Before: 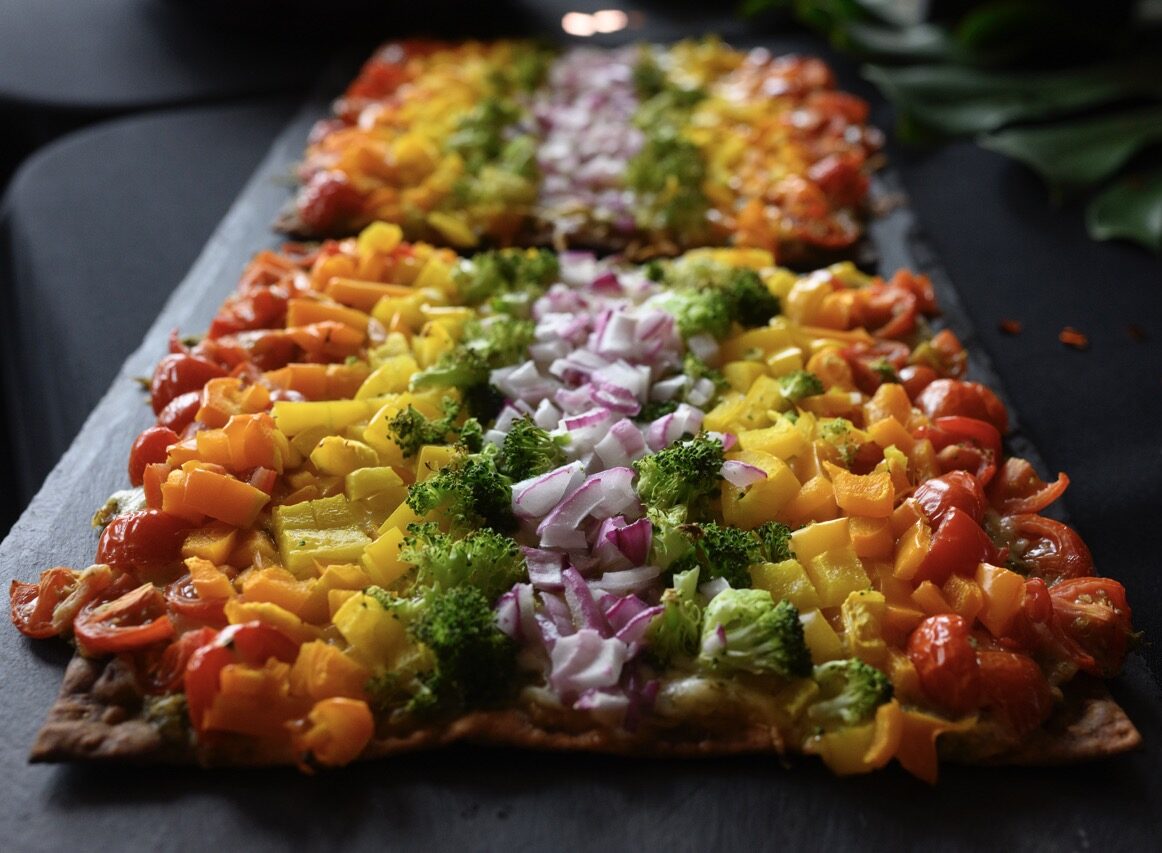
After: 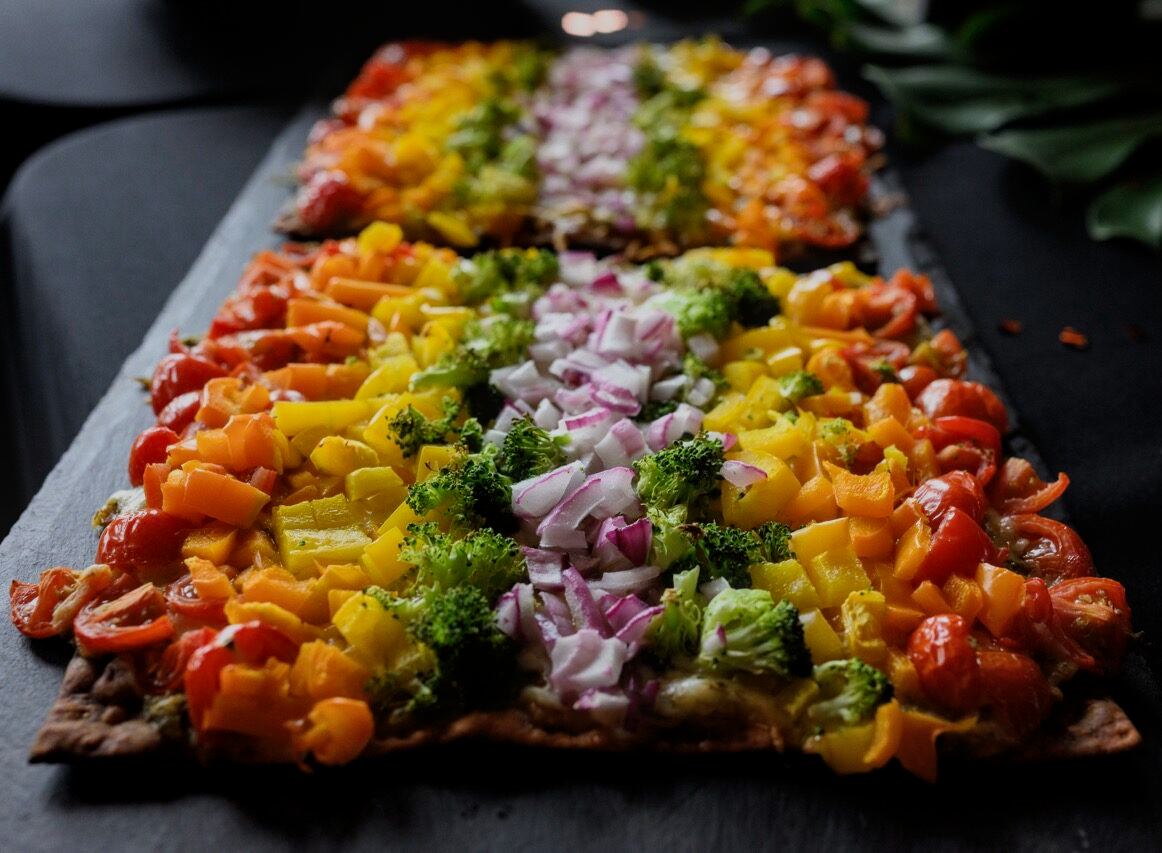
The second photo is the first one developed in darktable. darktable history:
filmic rgb: black relative exposure -8.01 EV, white relative exposure 4.06 EV, hardness 4.19
local contrast: detail 114%
